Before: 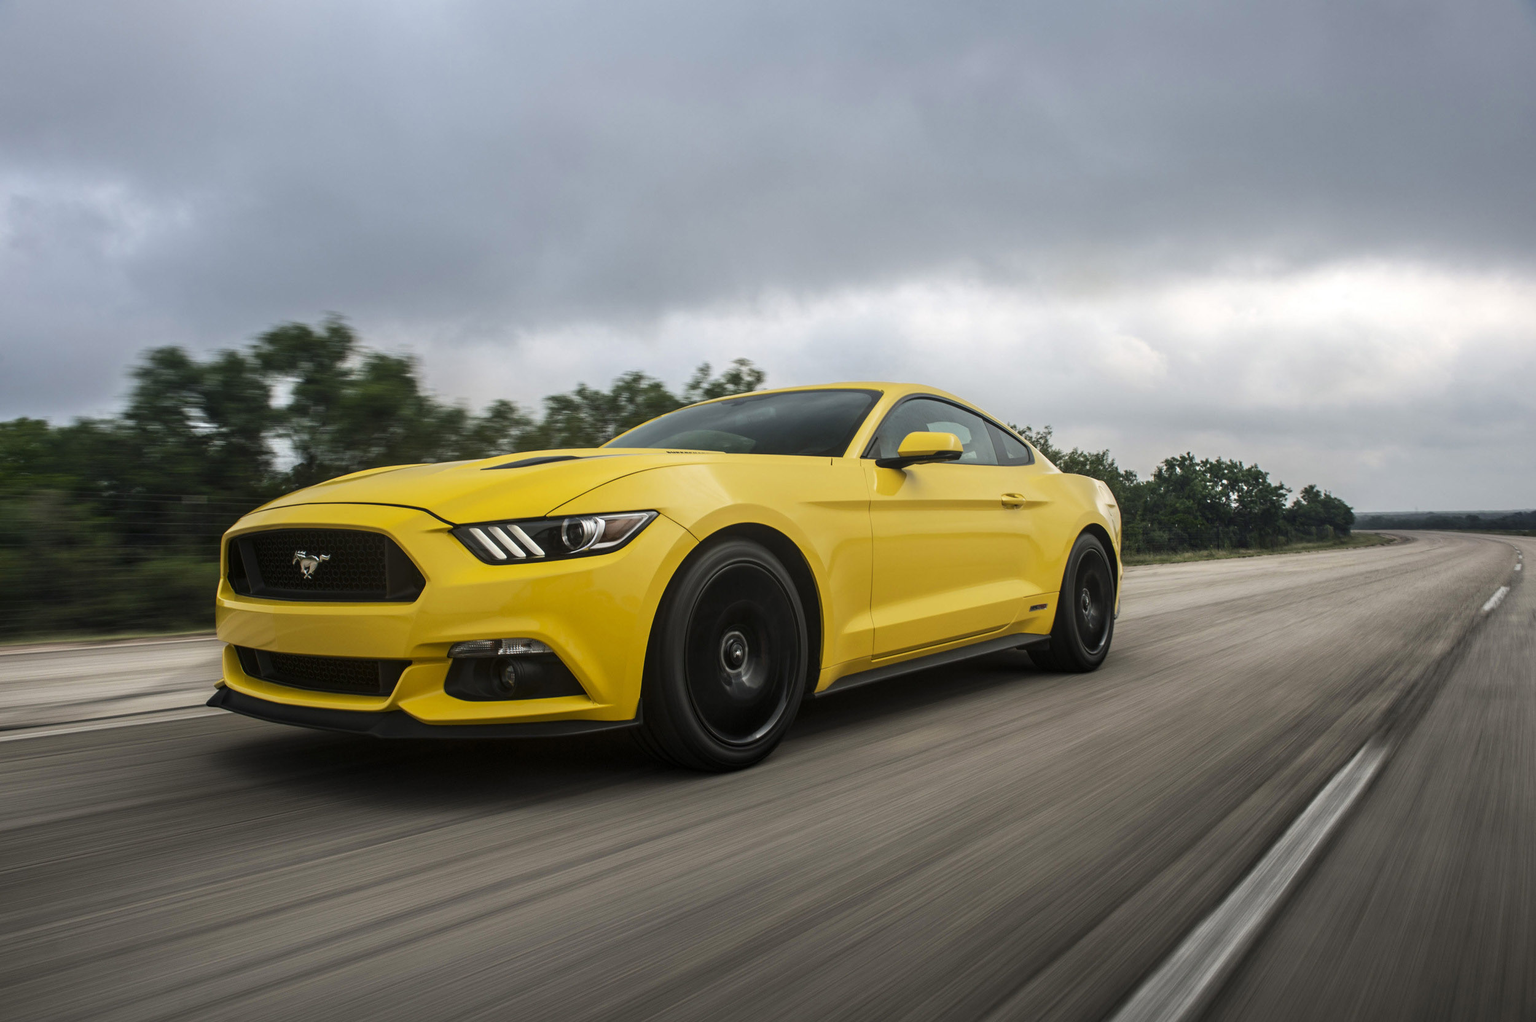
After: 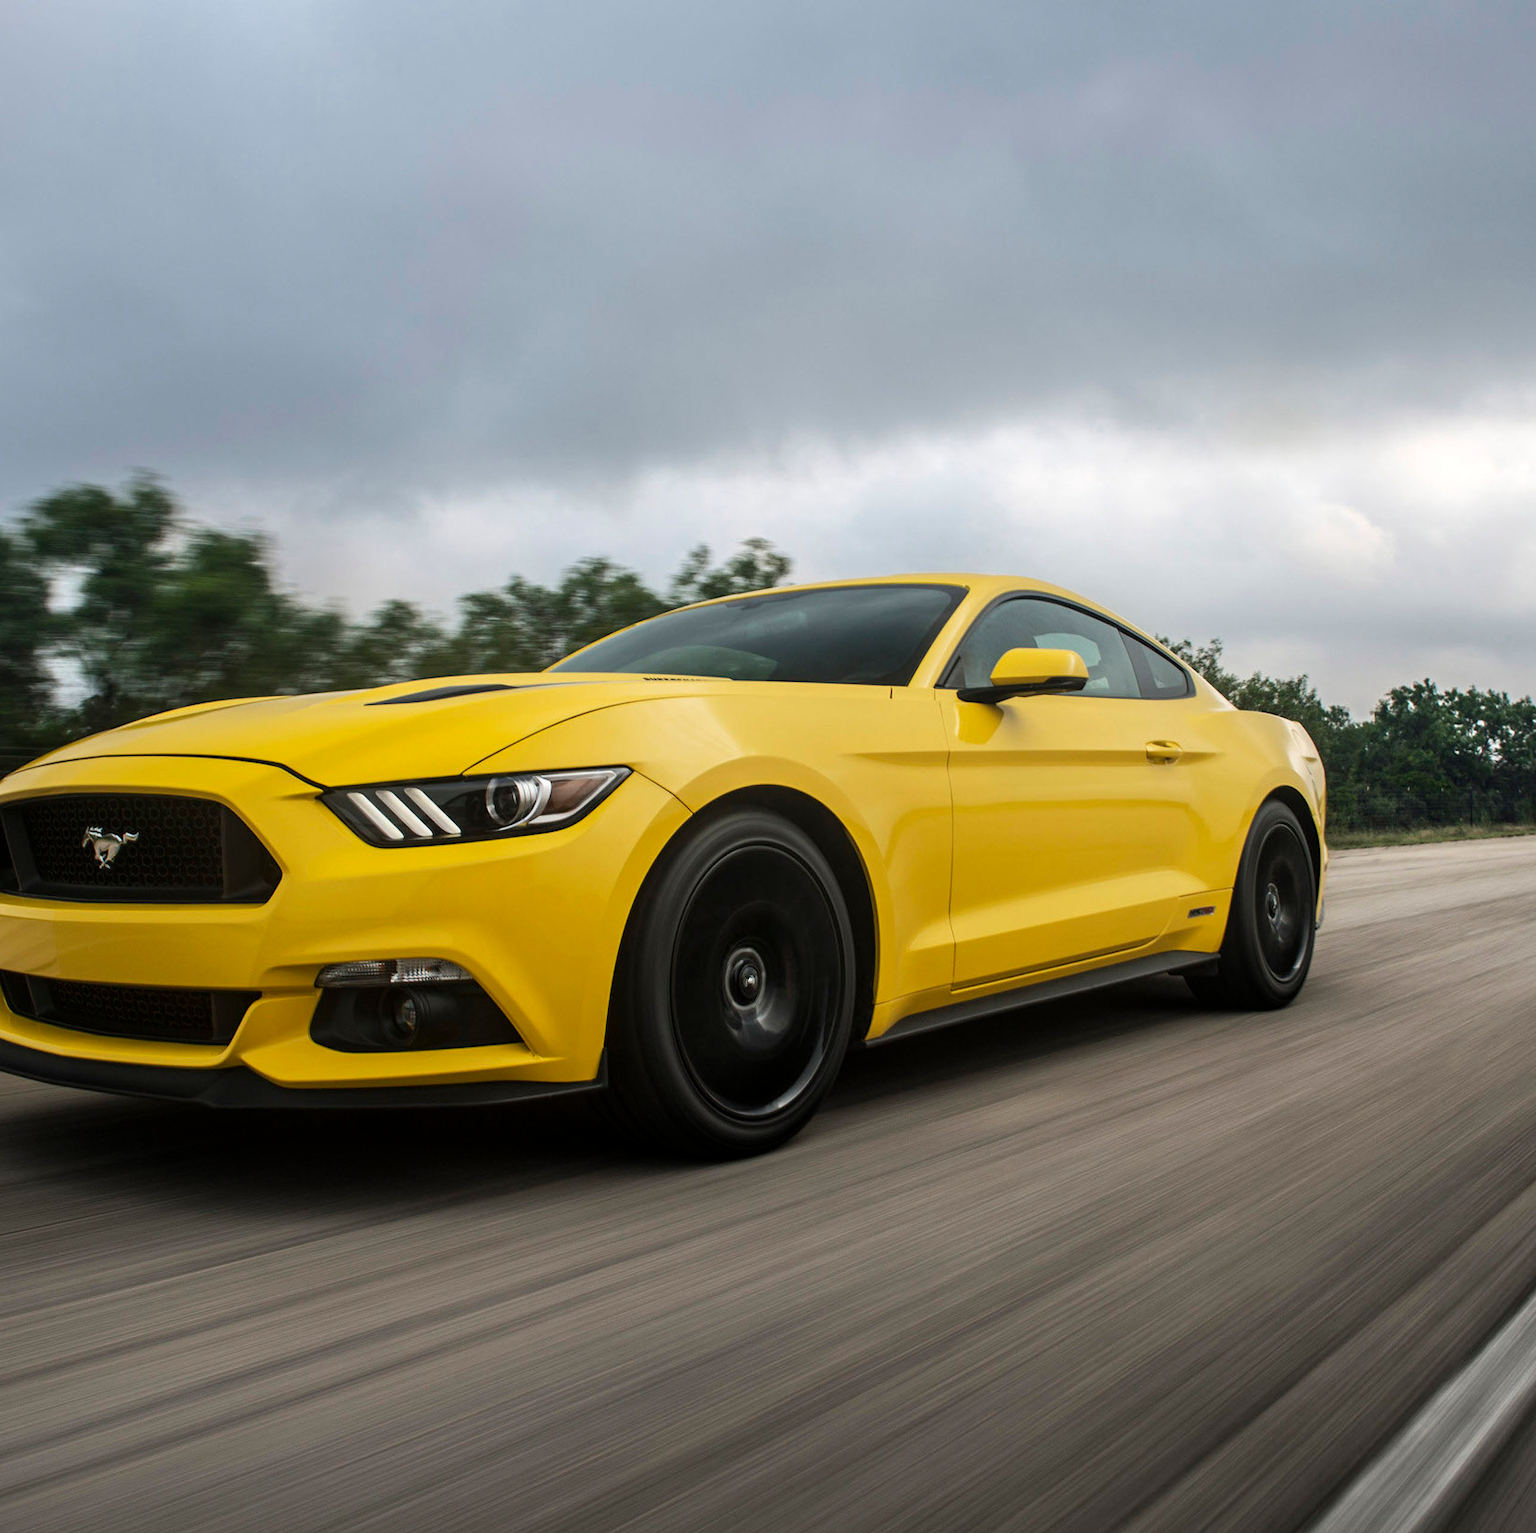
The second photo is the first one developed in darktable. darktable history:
levels: mode automatic, black 0.023%, white 99.97%, levels [0.062, 0.494, 0.925]
crop and rotate: left 15.546%, right 17.787%
